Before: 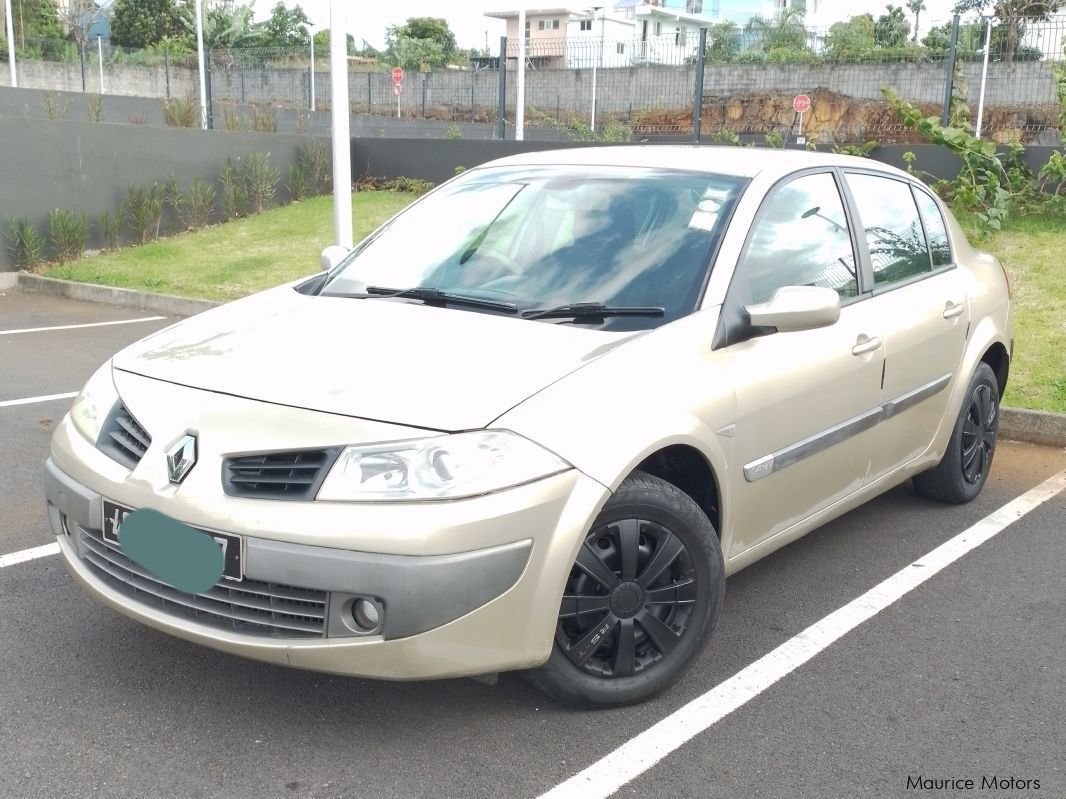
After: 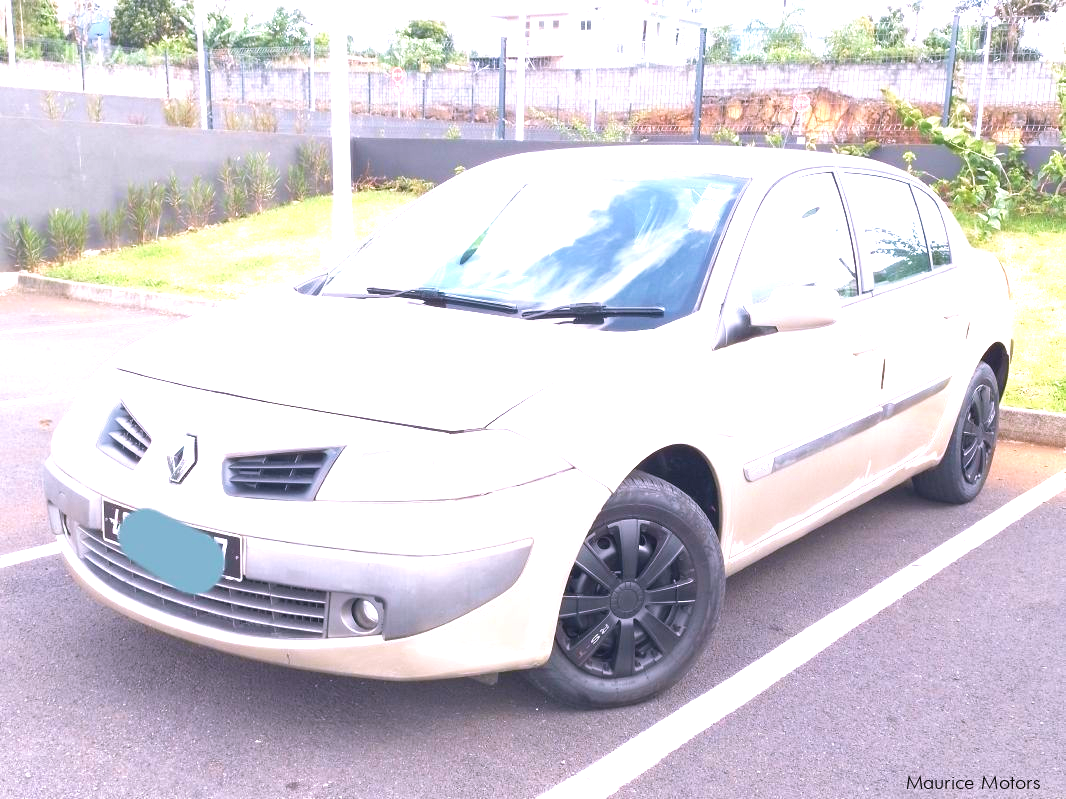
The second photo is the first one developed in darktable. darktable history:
exposure: black level correction 0, exposure 1.2 EV, compensate exposure bias true, compensate highlight preservation false
white balance: red 1.066, blue 1.119
velvia: on, module defaults
